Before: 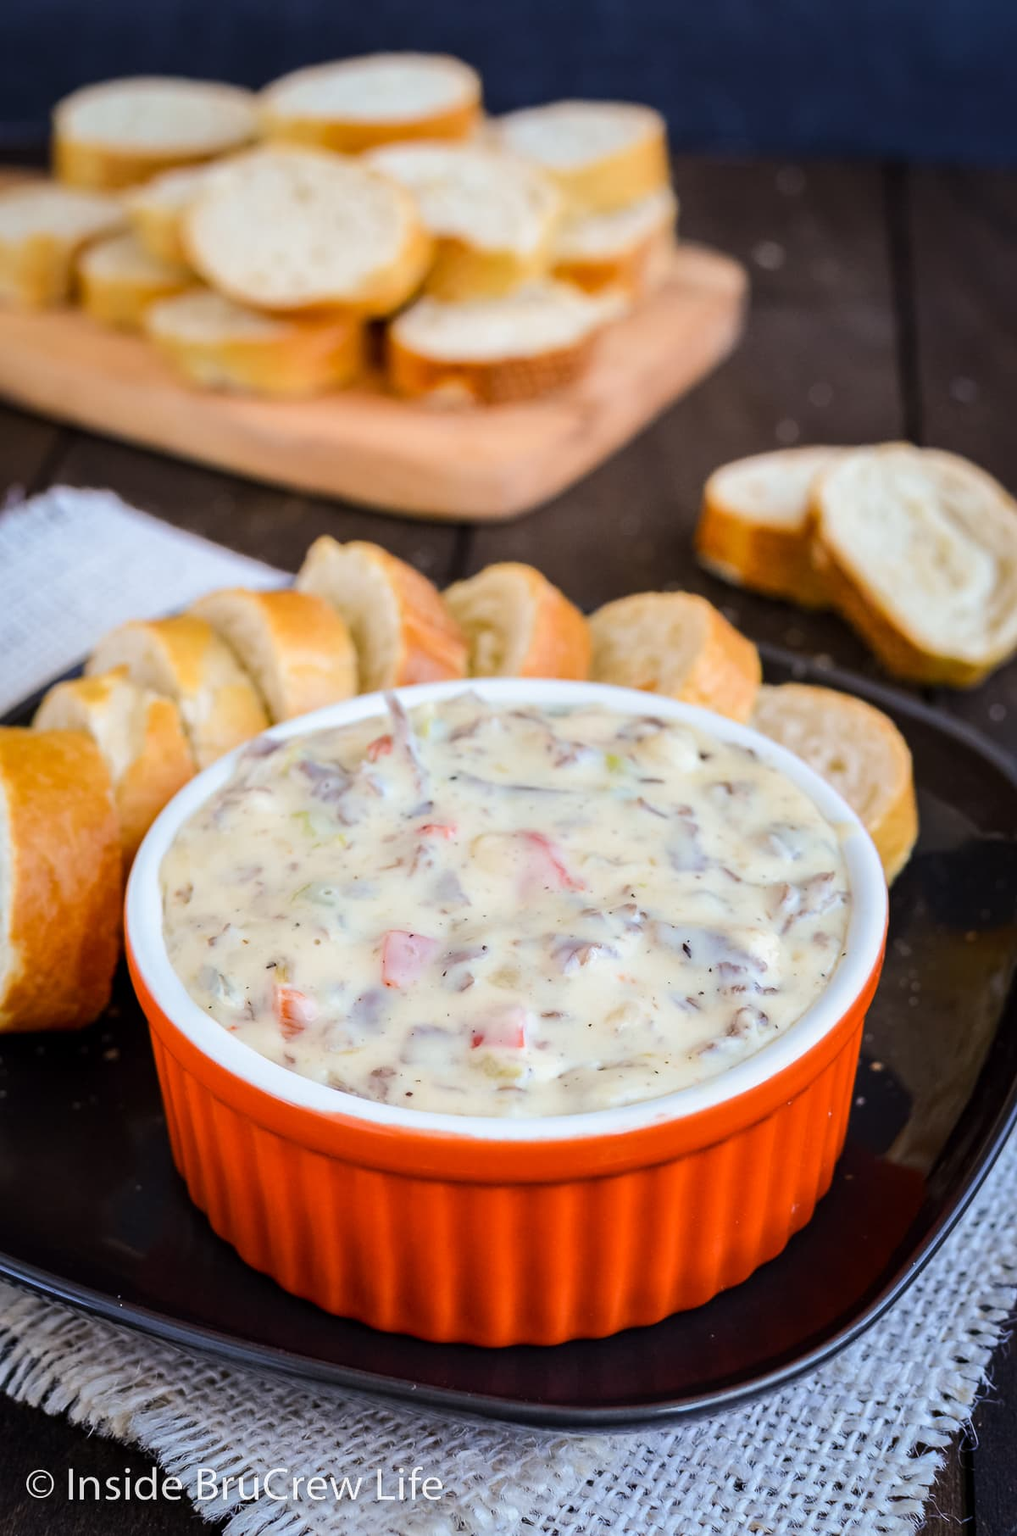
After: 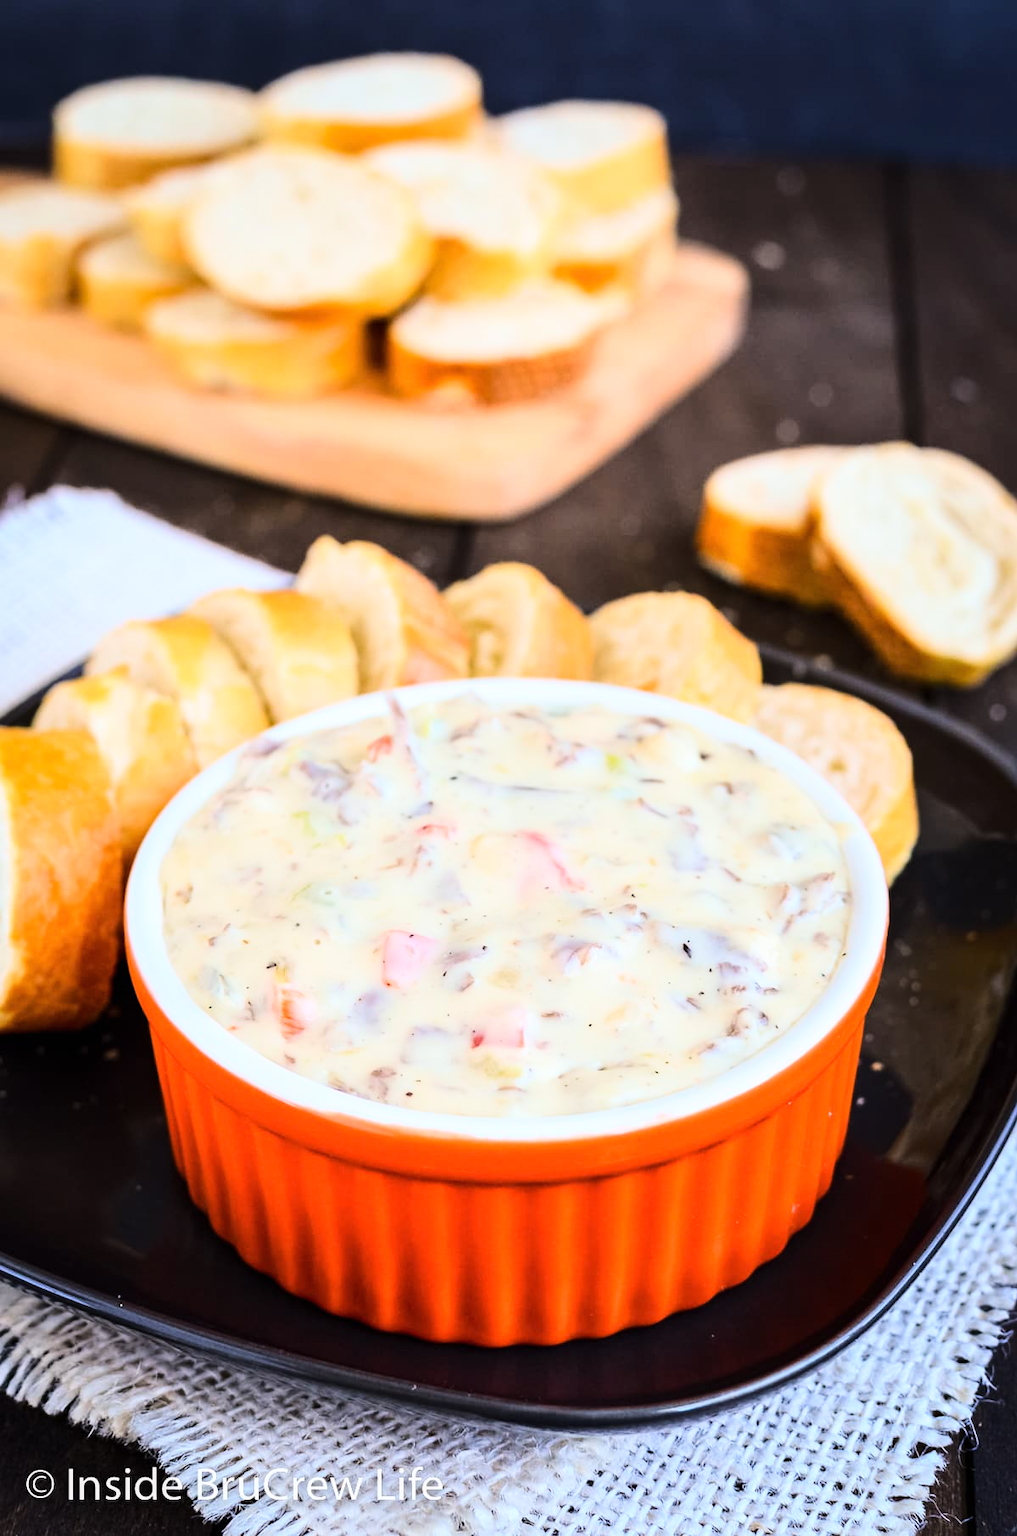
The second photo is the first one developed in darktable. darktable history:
exposure: black level correction 0, exposure 0 EV, compensate highlight preservation false
base curve: curves: ch0 [(0, 0) (0.028, 0.03) (0.121, 0.232) (0.46, 0.748) (0.859, 0.968) (1, 1)]
